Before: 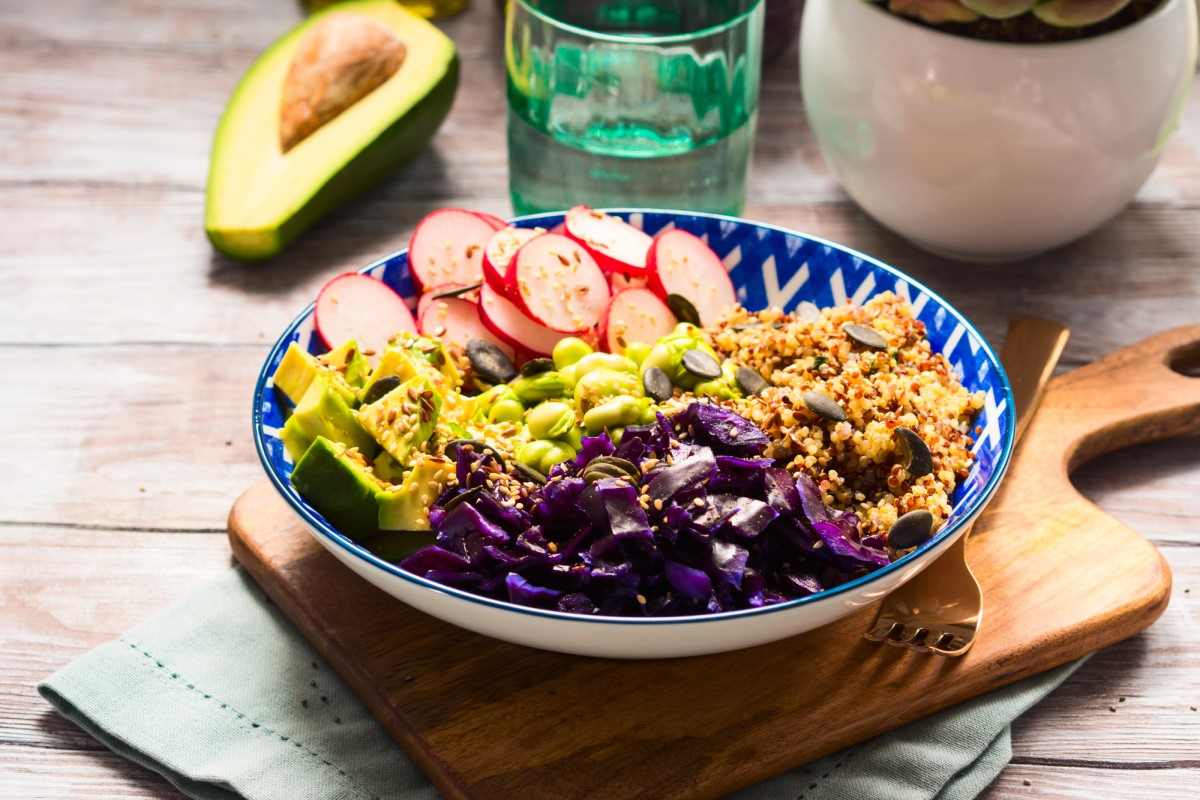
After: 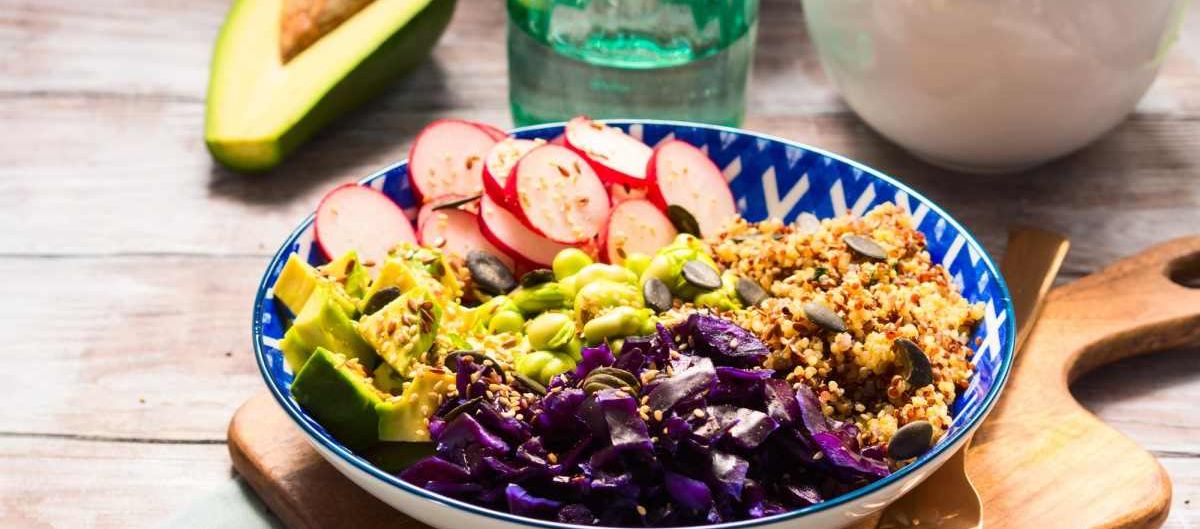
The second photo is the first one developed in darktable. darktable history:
crop: top 11.136%, bottom 22.616%
